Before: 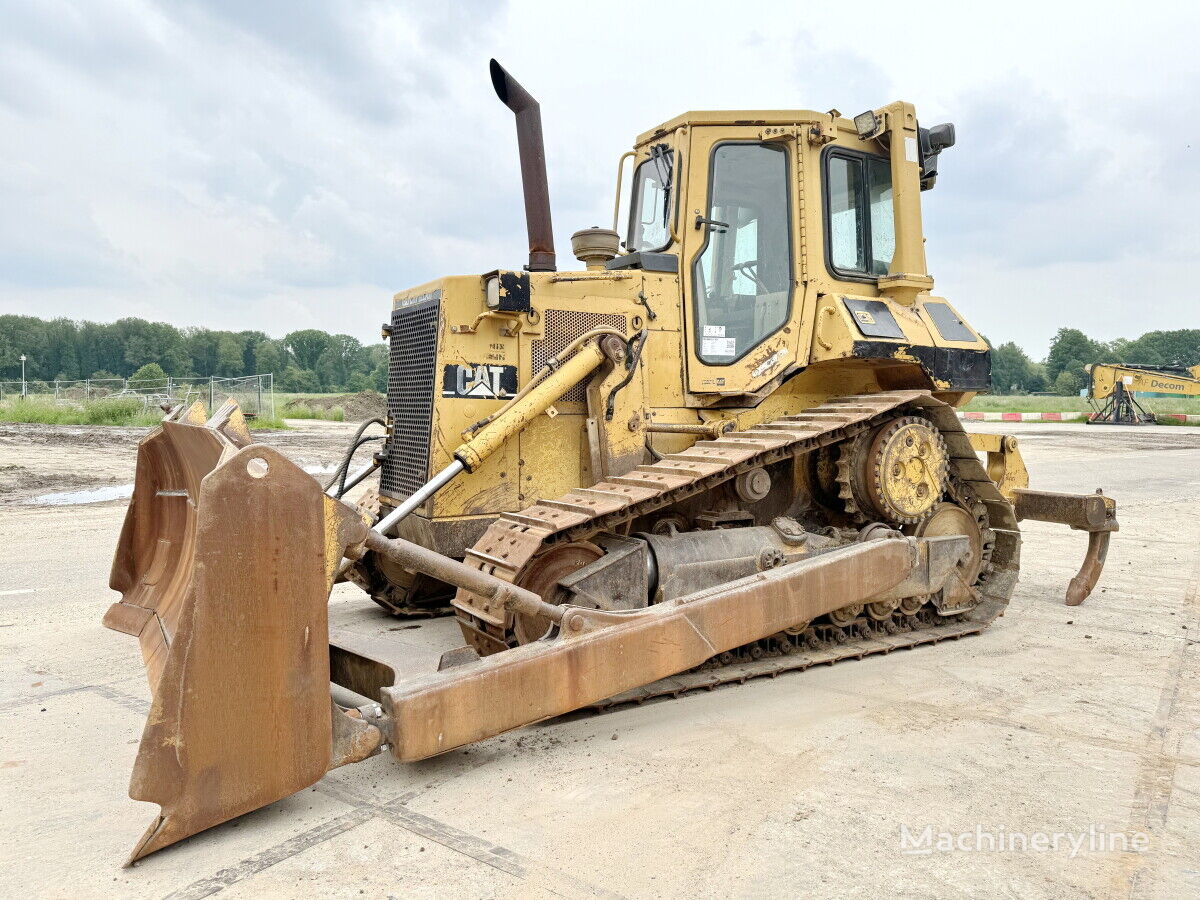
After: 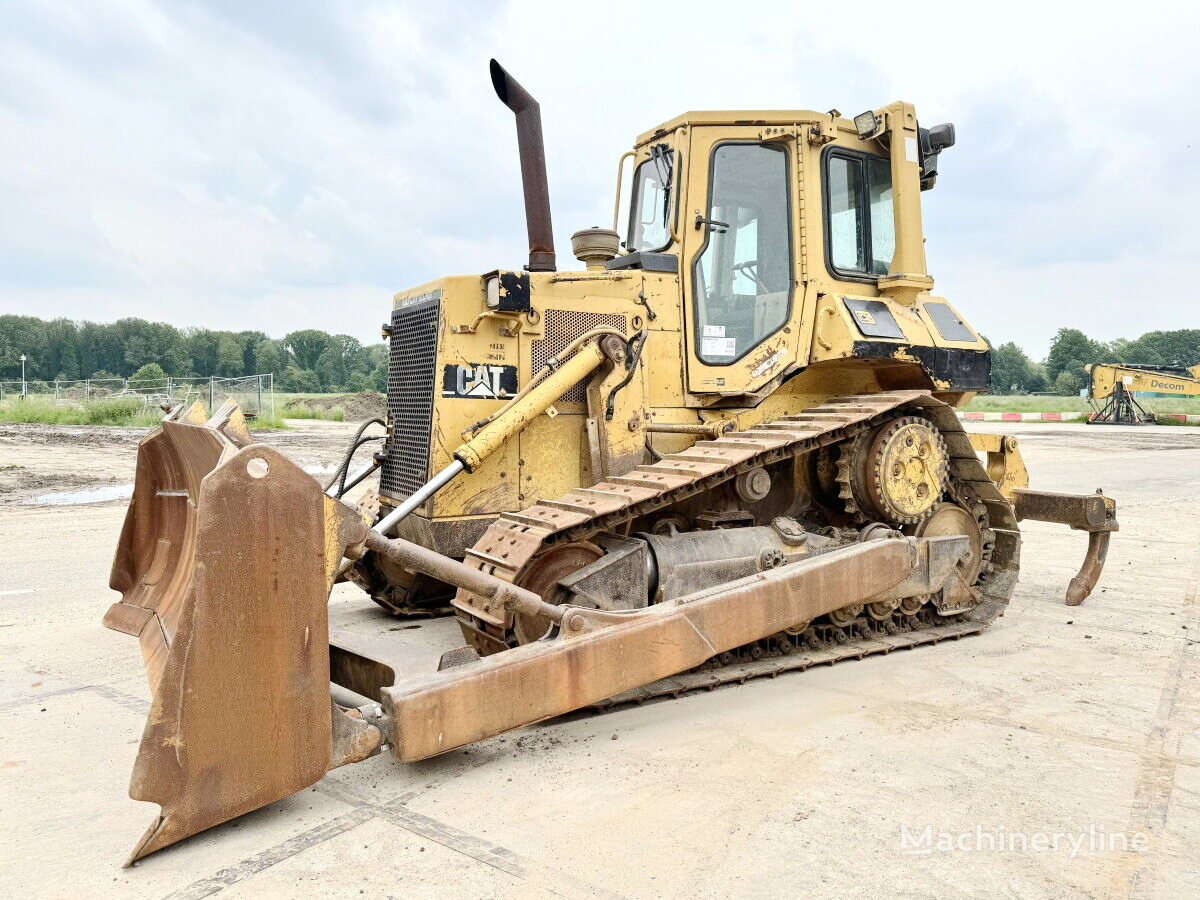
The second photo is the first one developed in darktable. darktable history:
contrast brightness saturation: contrast 0.153, brightness 0.041
